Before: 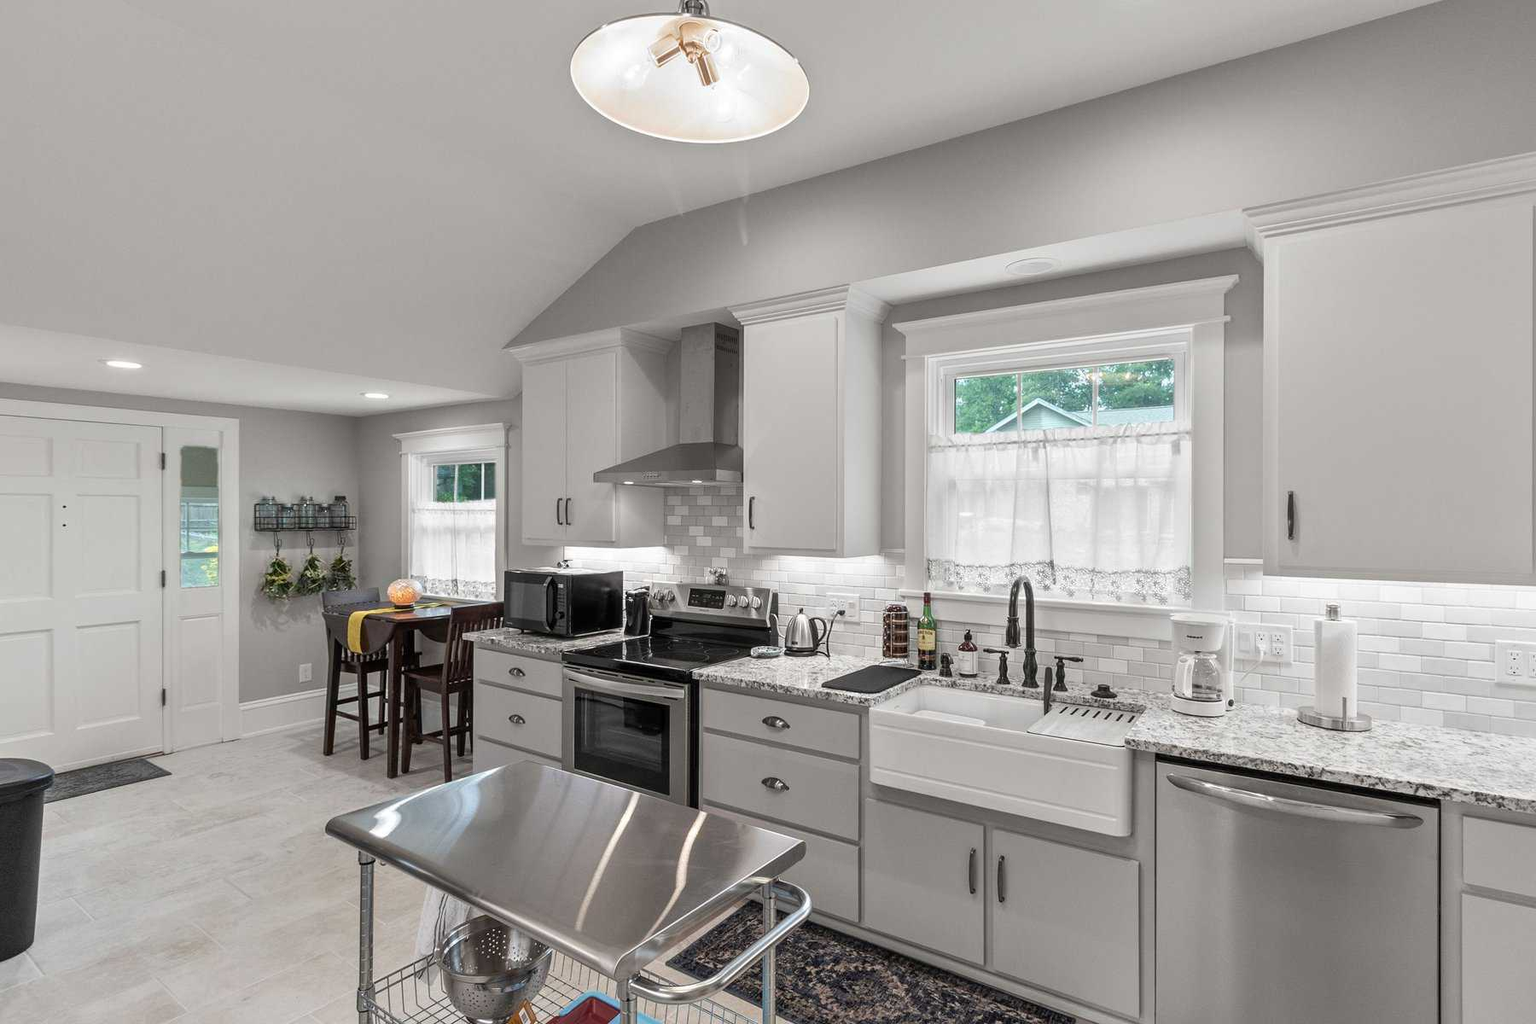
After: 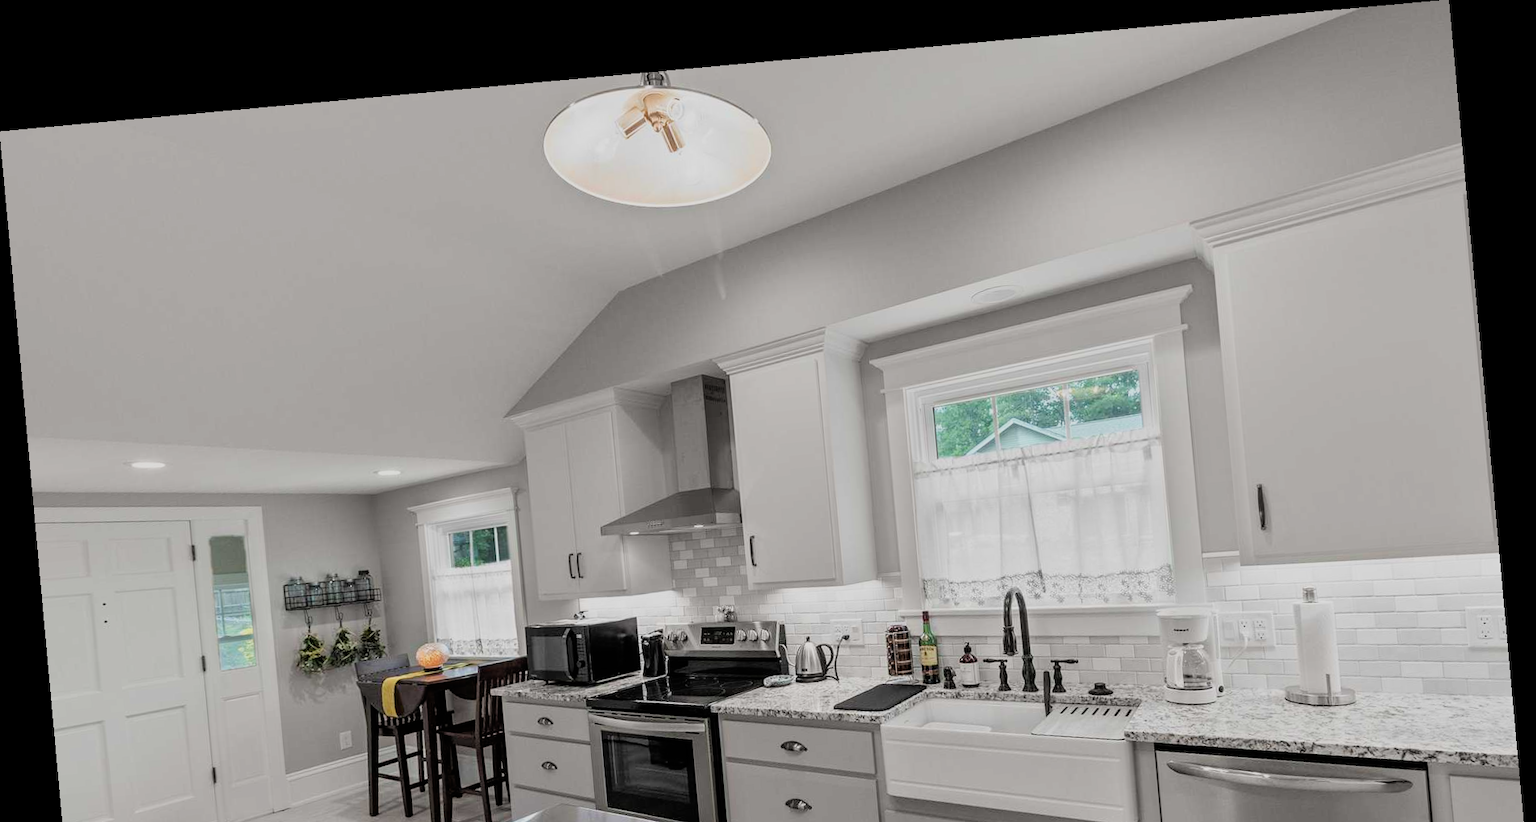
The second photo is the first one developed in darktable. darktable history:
filmic rgb: black relative exposure -7.92 EV, white relative exposure 4.13 EV, threshold 3 EV, hardness 4.02, latitude 51.22%, contrast 1.013, shadows ↔ highlights balance 5.35%, color science v5 (2021), contrast in shadows safe, contrast in highlights safe, enable highlight reconstruction true
rotate and perspective: rotation -5.2°, automatic cropping off
crop: bottom 24.988%
